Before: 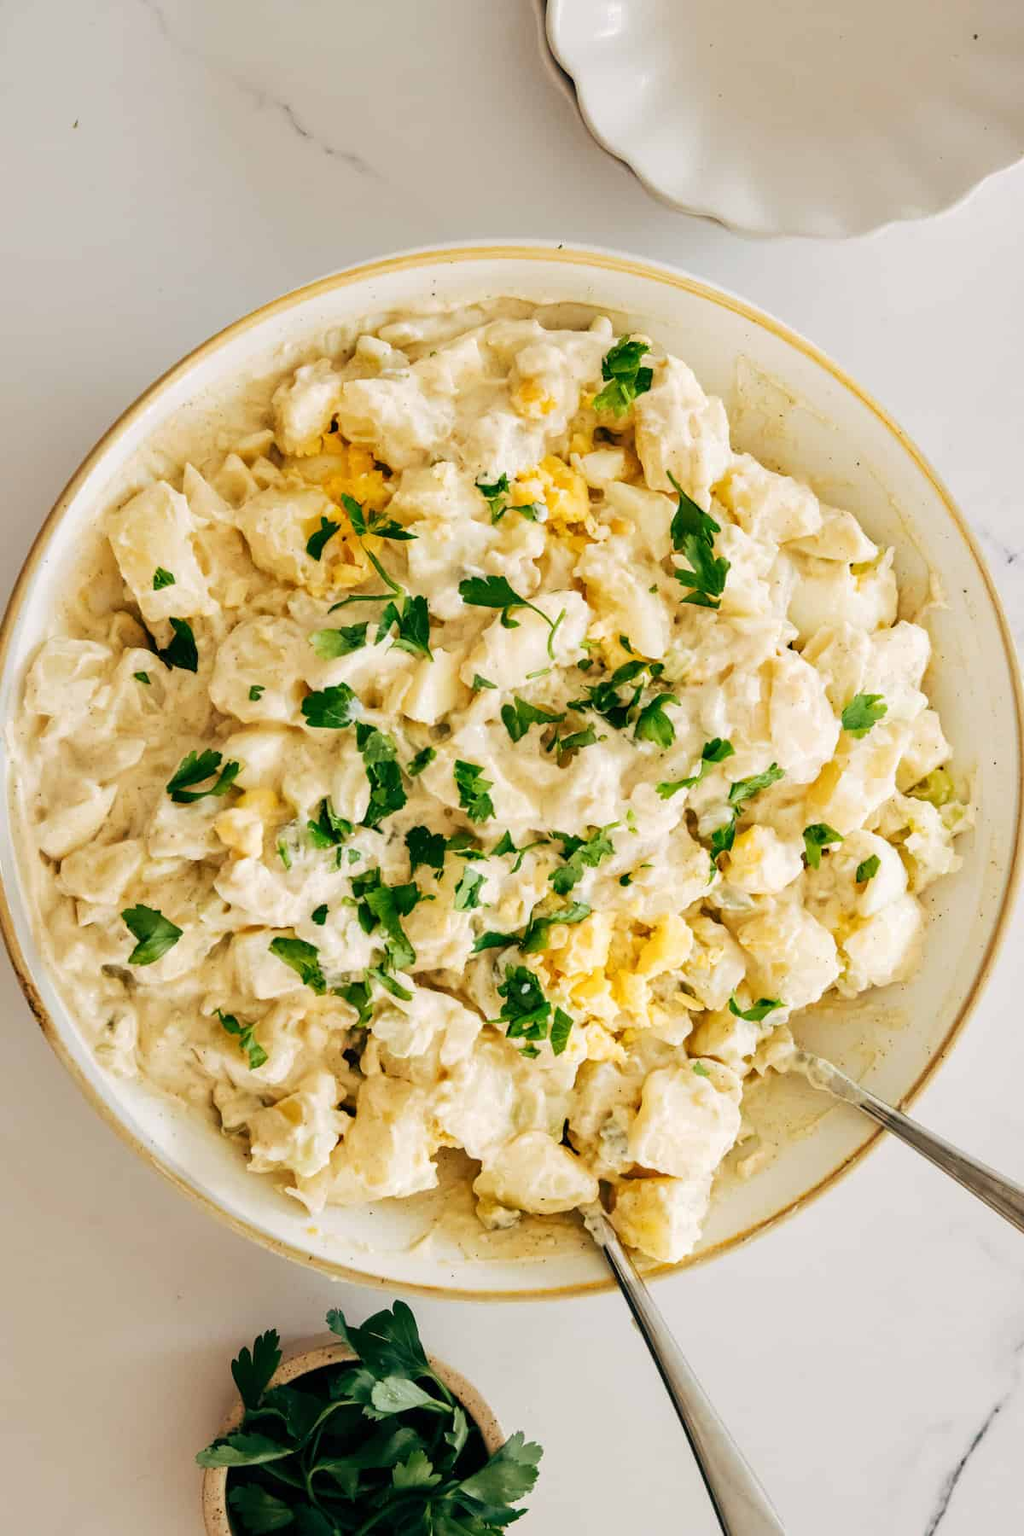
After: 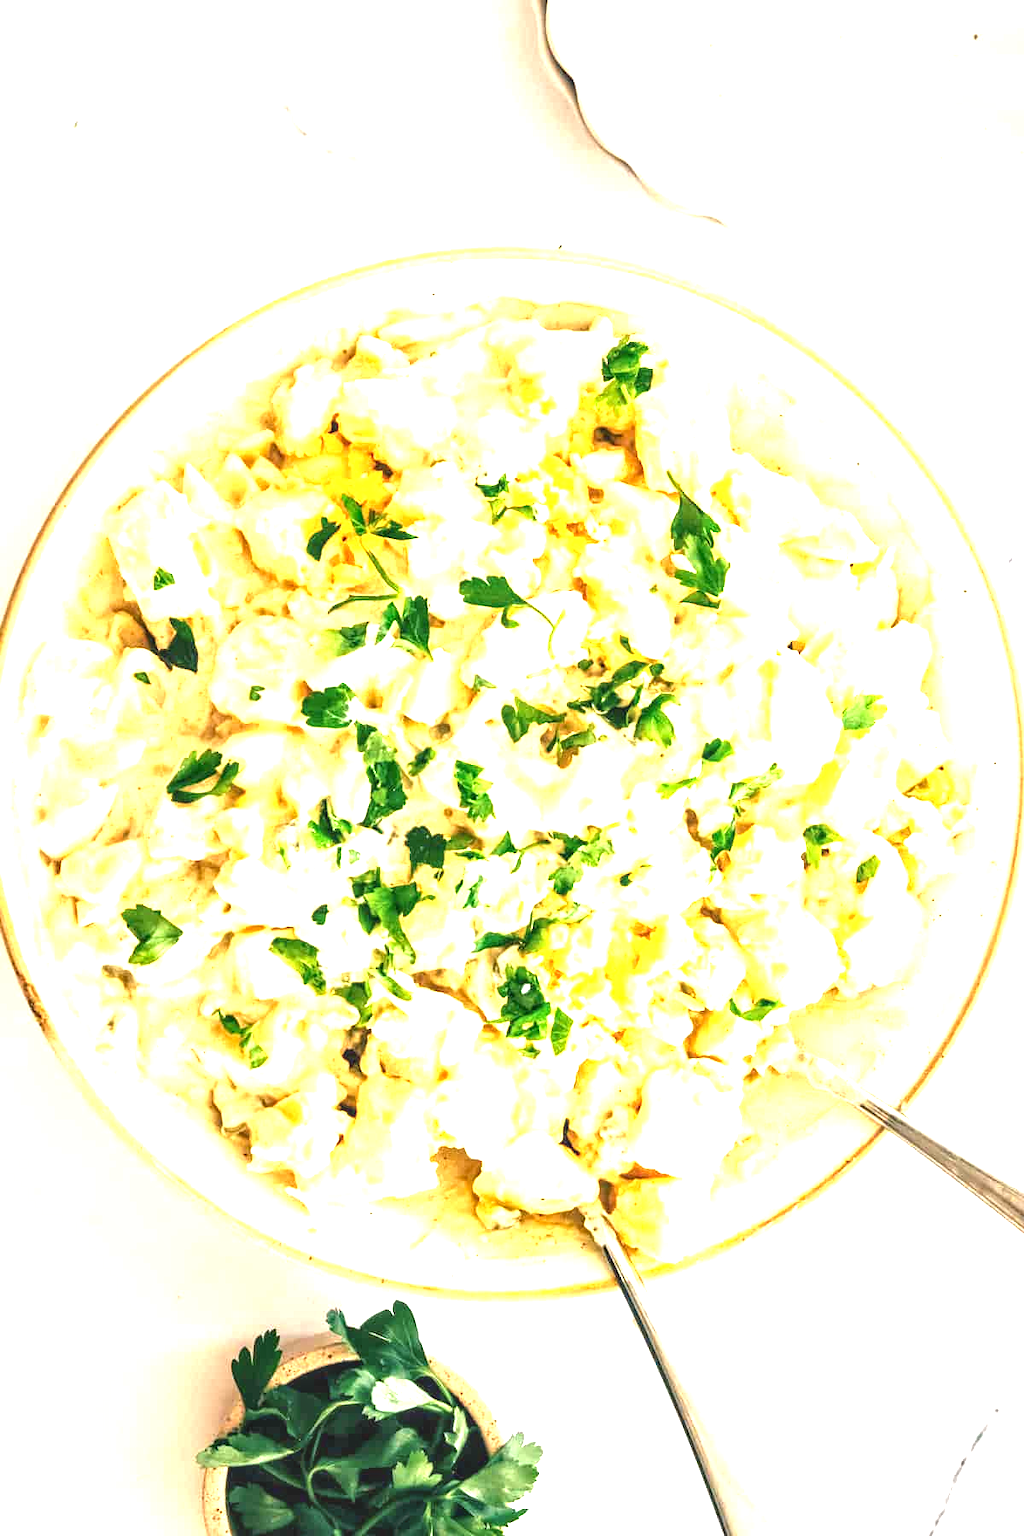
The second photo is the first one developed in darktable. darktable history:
local contrast: detail 130%
exposure: black level correction 0, exposure 1.751 EV, compensate highlight preservation false
